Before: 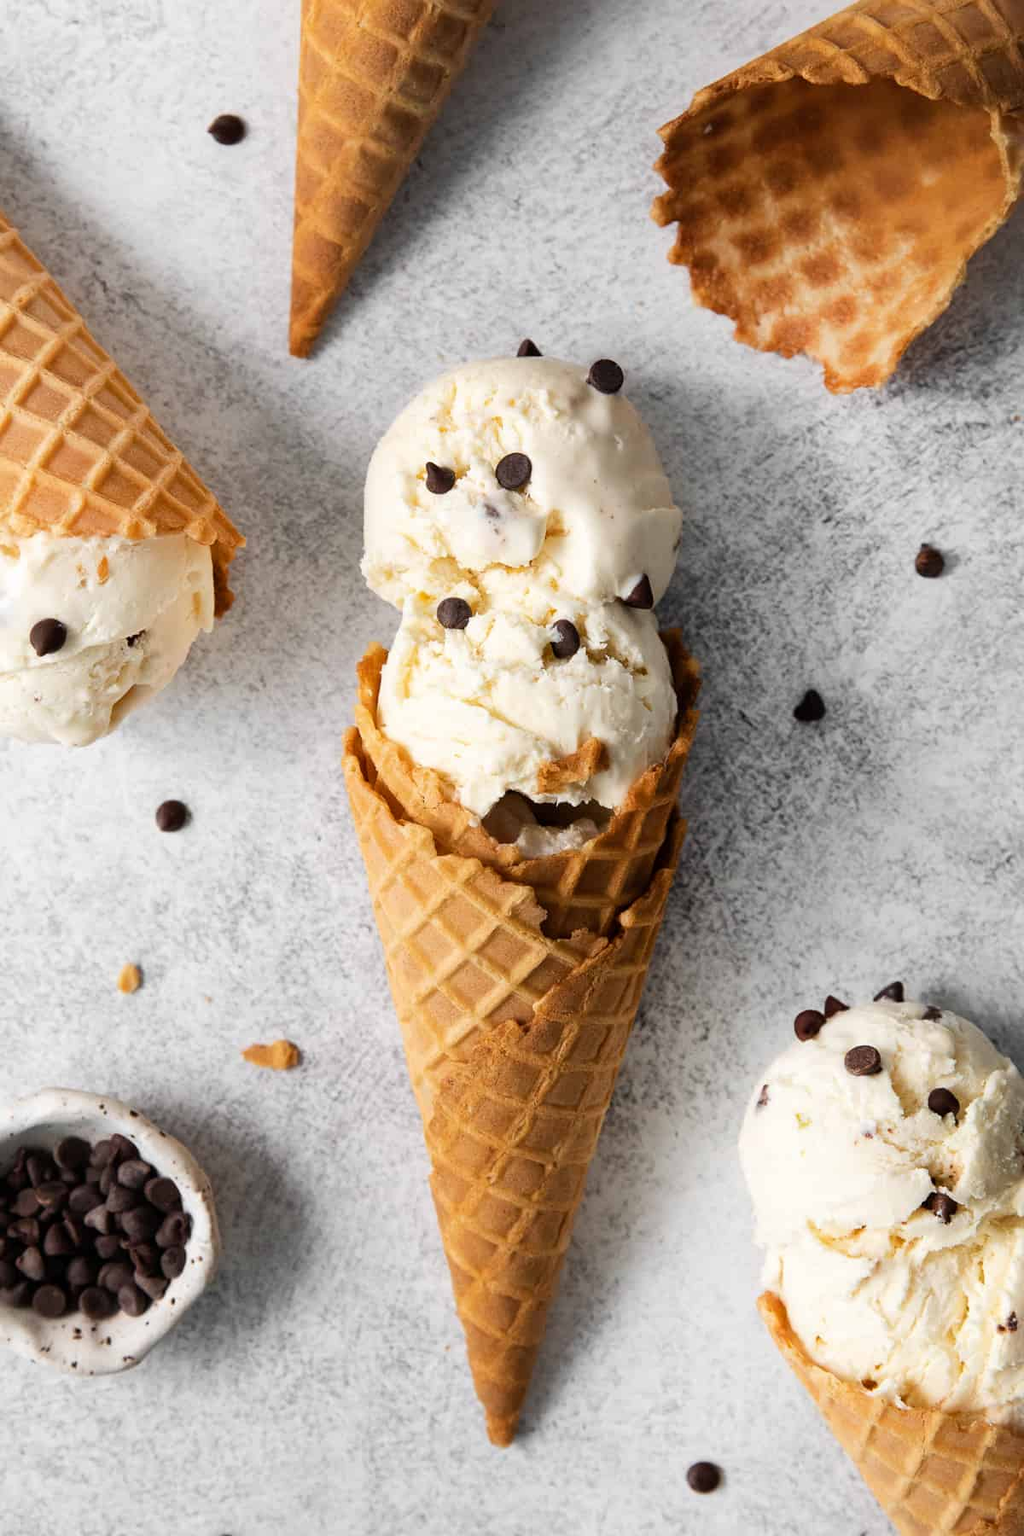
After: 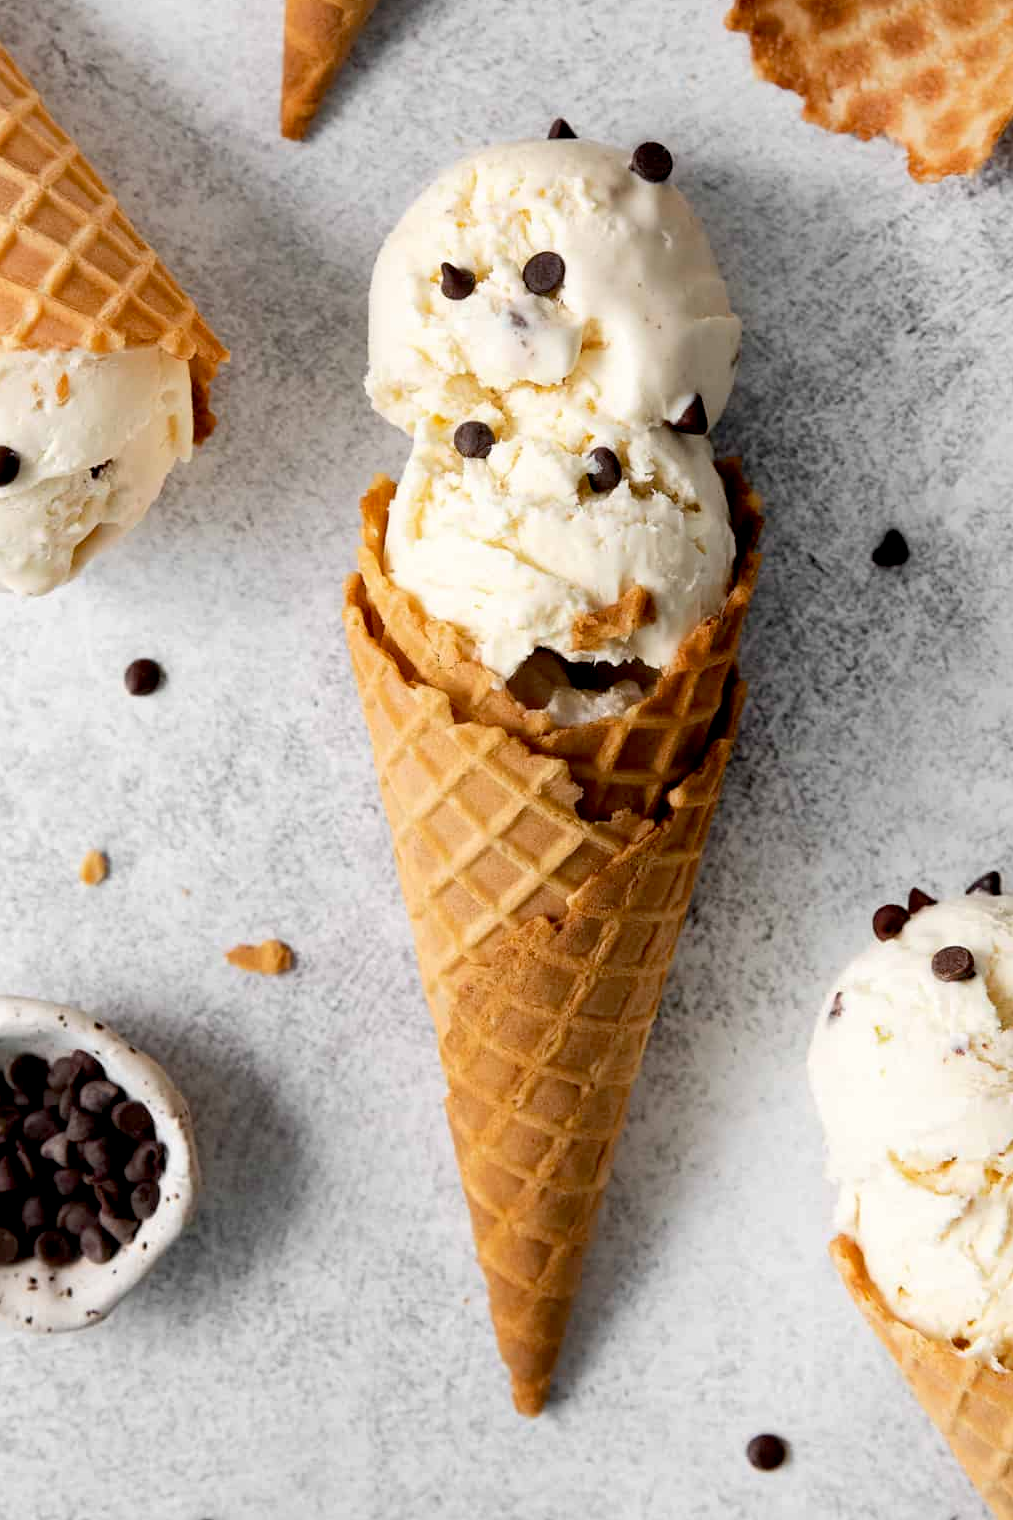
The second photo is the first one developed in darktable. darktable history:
crop and rotate: left 4.842%, top 15.51%, right 10.668%
exposure: black level correction 0.01, exposure 0.011 EV, compensate highlight preservation false
